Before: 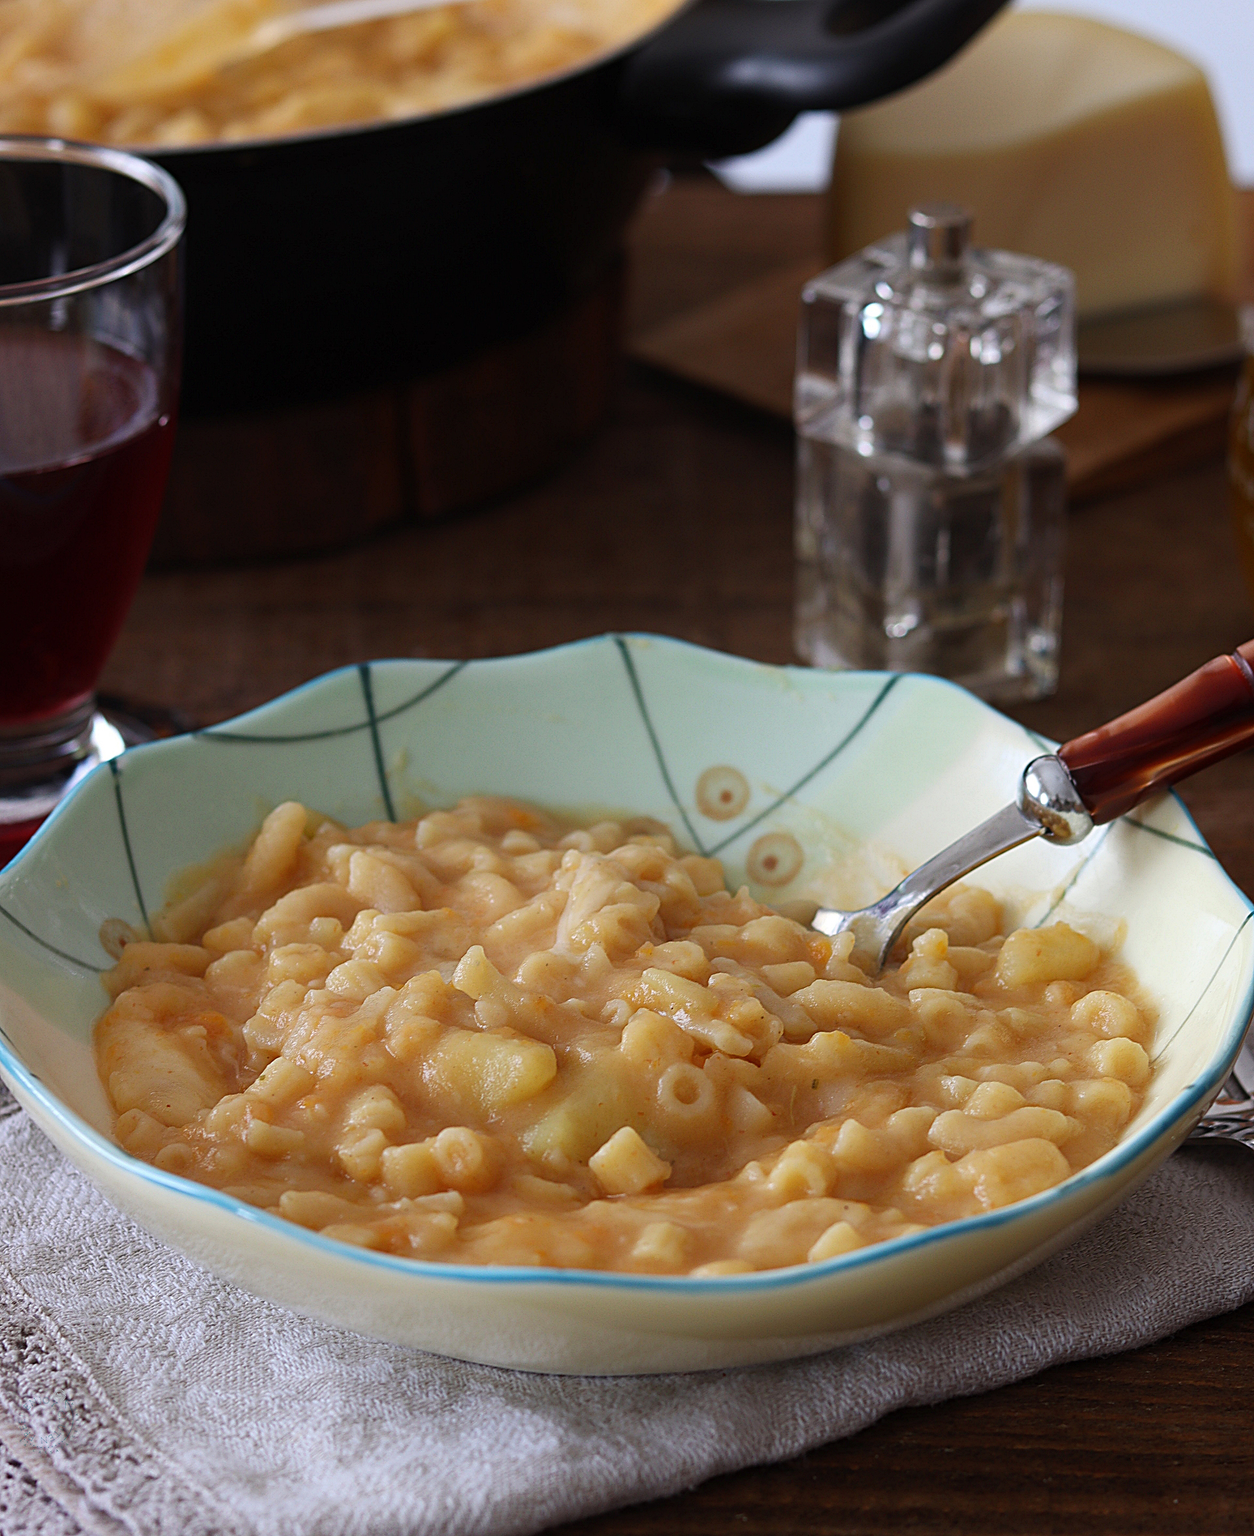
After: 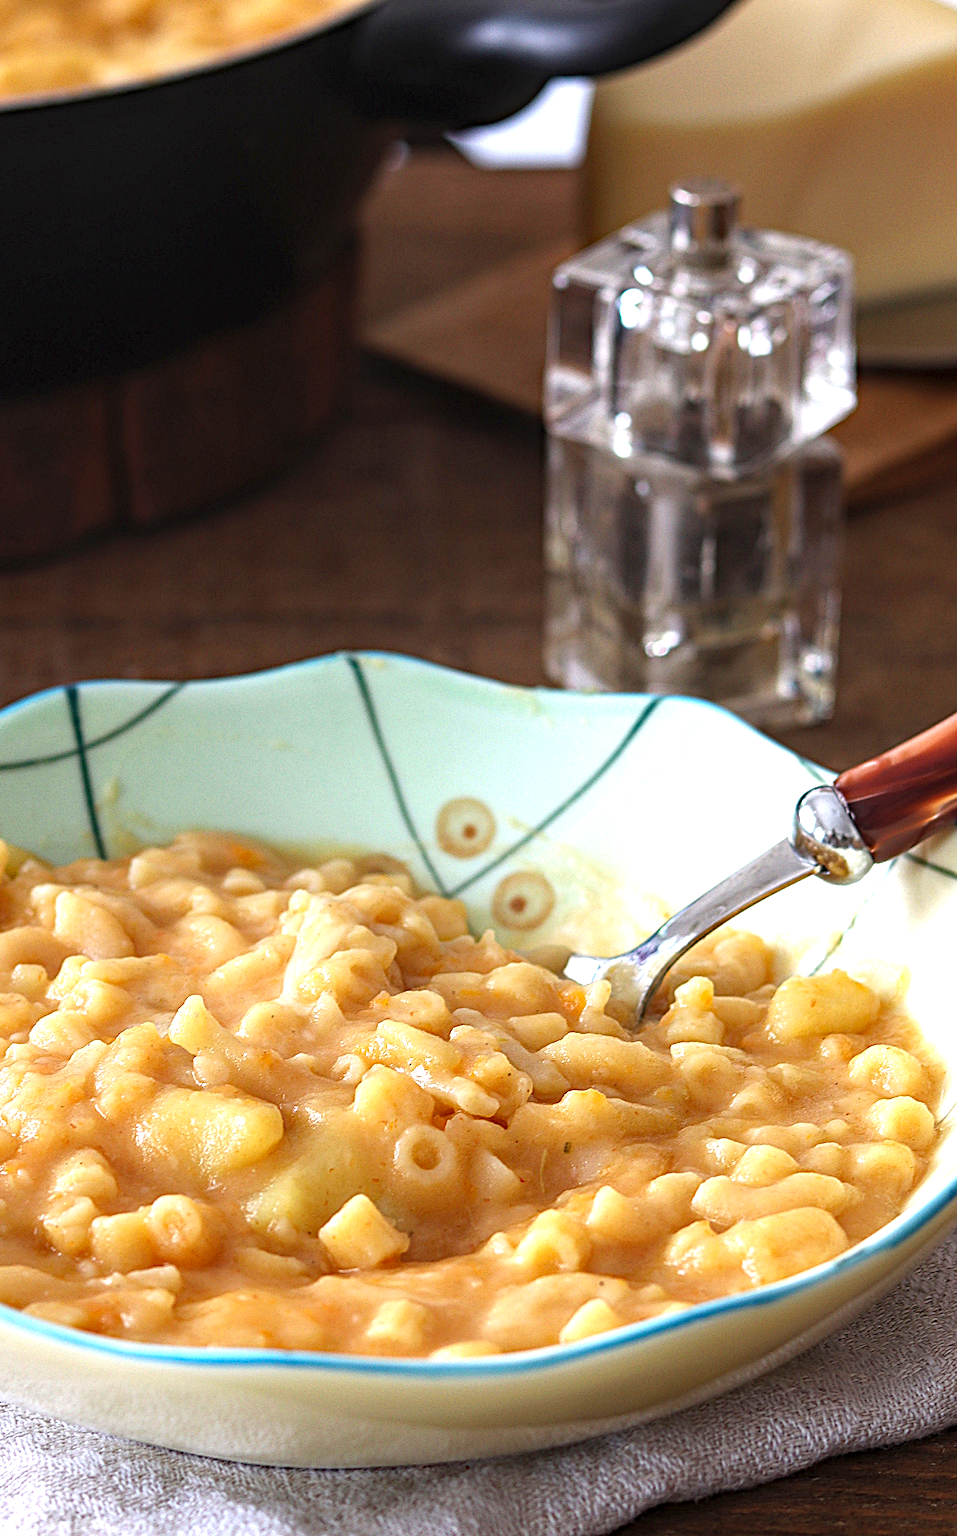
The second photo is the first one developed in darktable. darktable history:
crop and rotate: left 23.879%, top 2.67%, right 6.623%, bottom 6.355%
haze removal: compatibility mode true, adaptive false
local contrast: on, module defaults
exposure: black level correction 0, exposure 1.098 EV, compensate highlight preservation false
